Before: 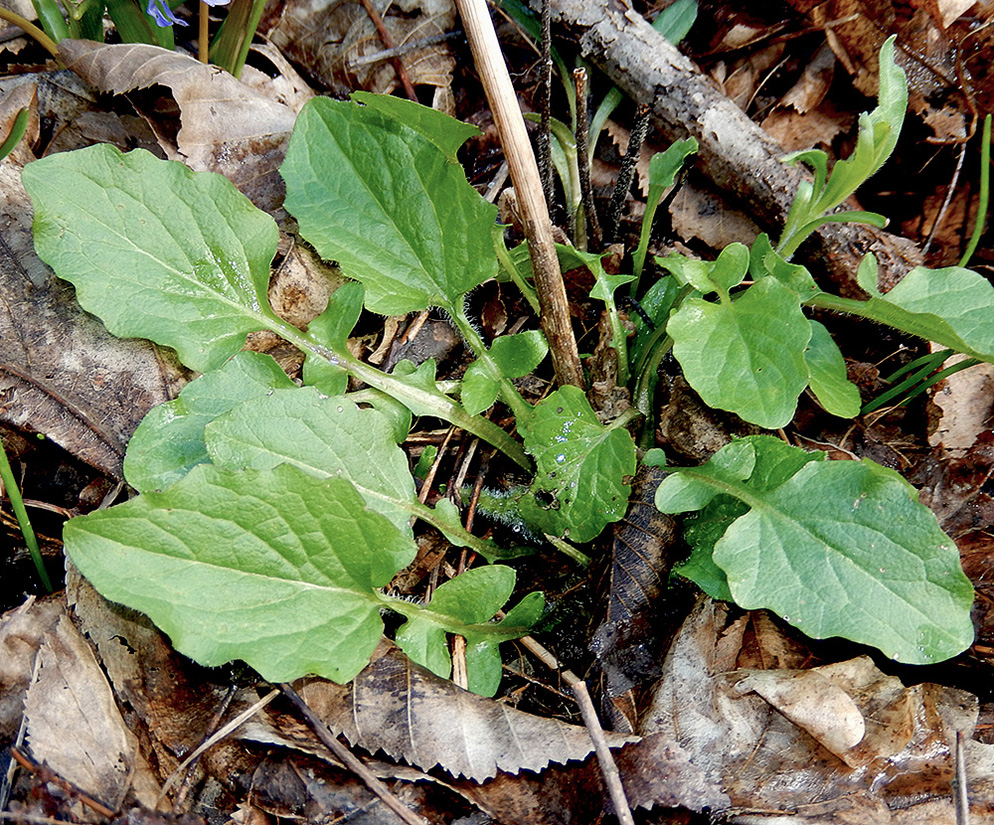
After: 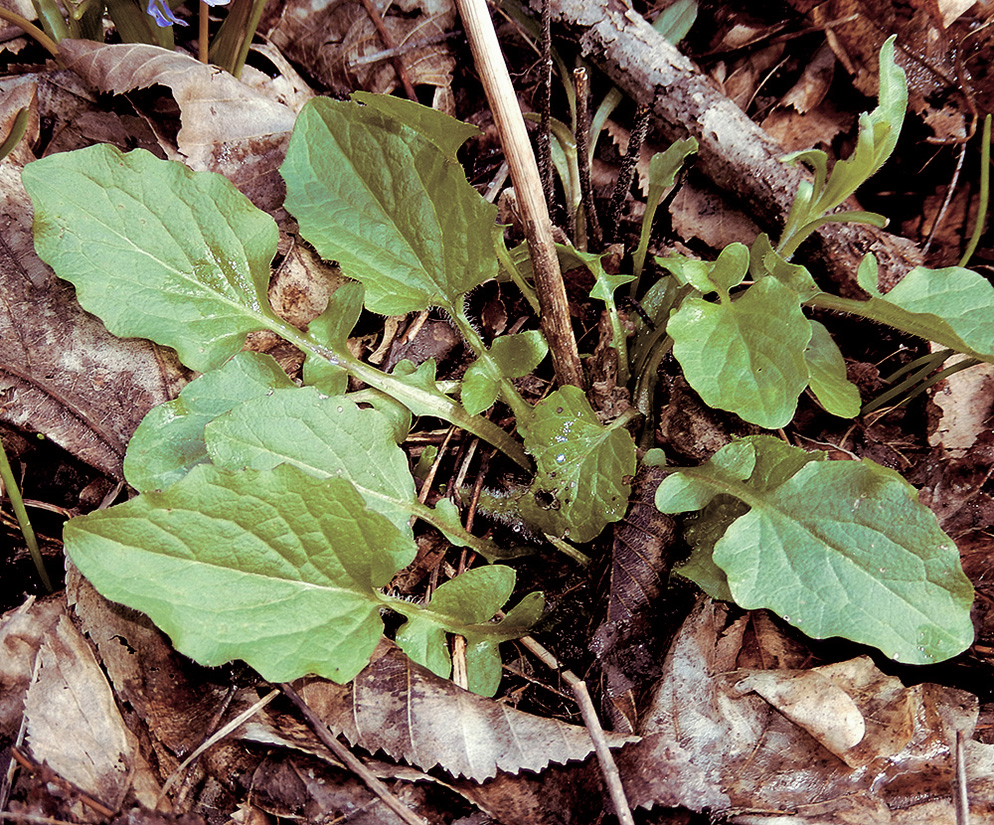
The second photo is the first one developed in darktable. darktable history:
split-toning: on, module defaults
